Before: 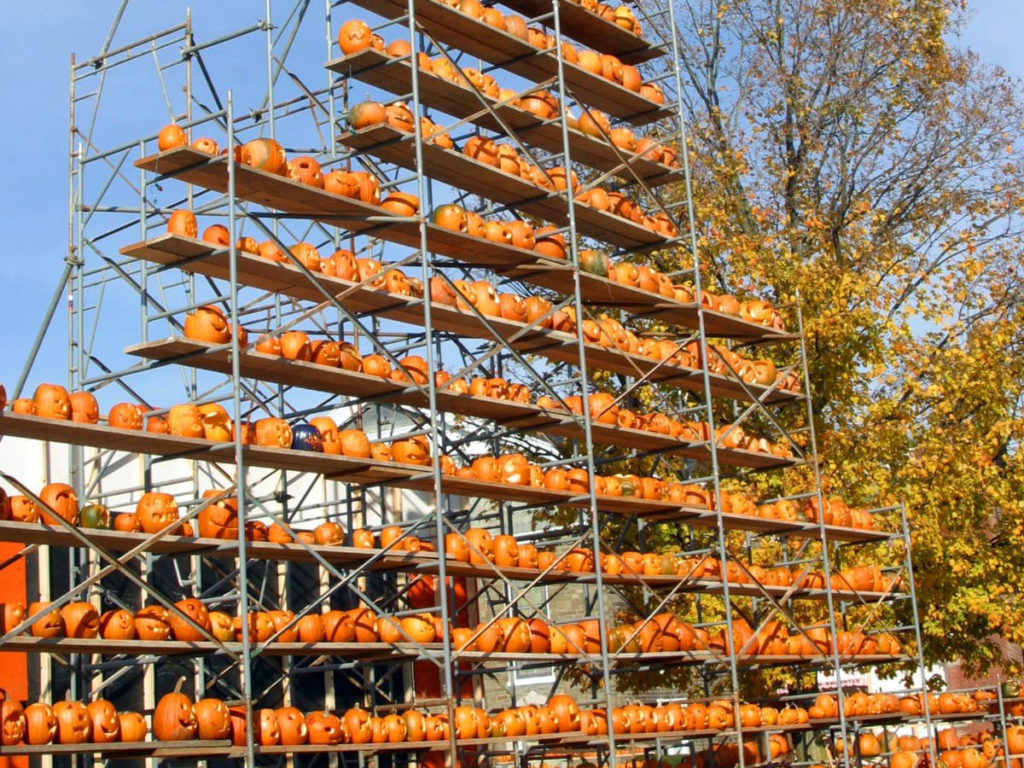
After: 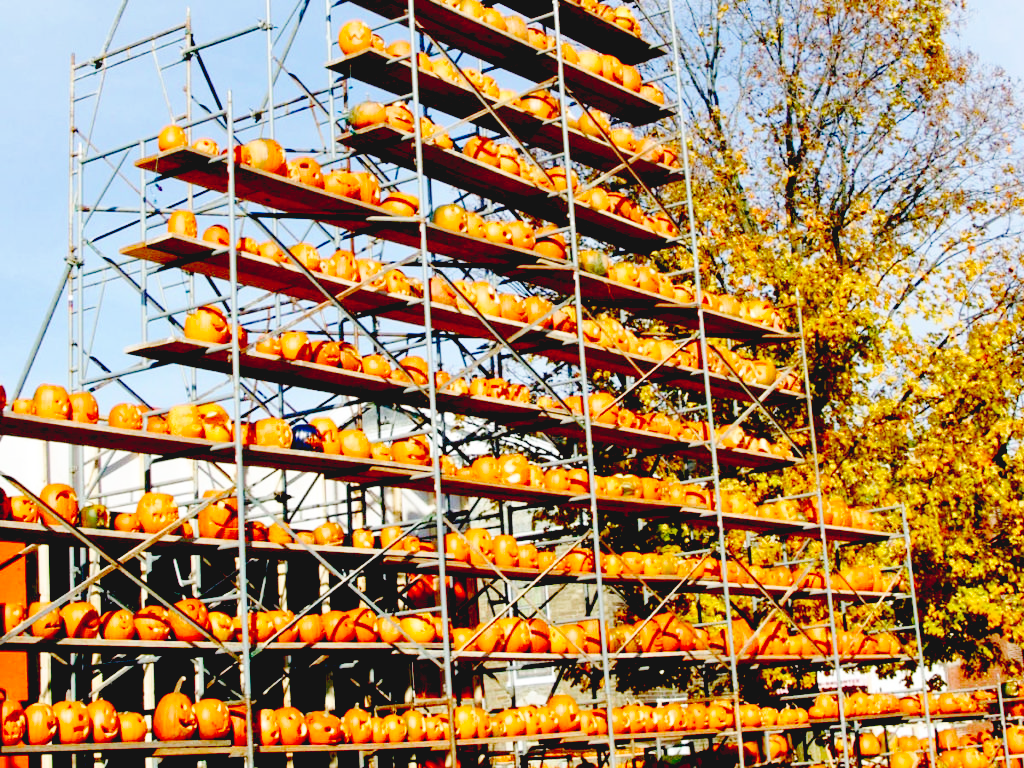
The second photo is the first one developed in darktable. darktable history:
base curve: curves: ch0 [(0, 0.007) (0.028, 0.063) (0.121, 0.311) (0.46, 0.743) (0.859, 0.957) (1, 1)], preserve colors none
exposure: black level correction 0.056, compensate highlight preservation false
